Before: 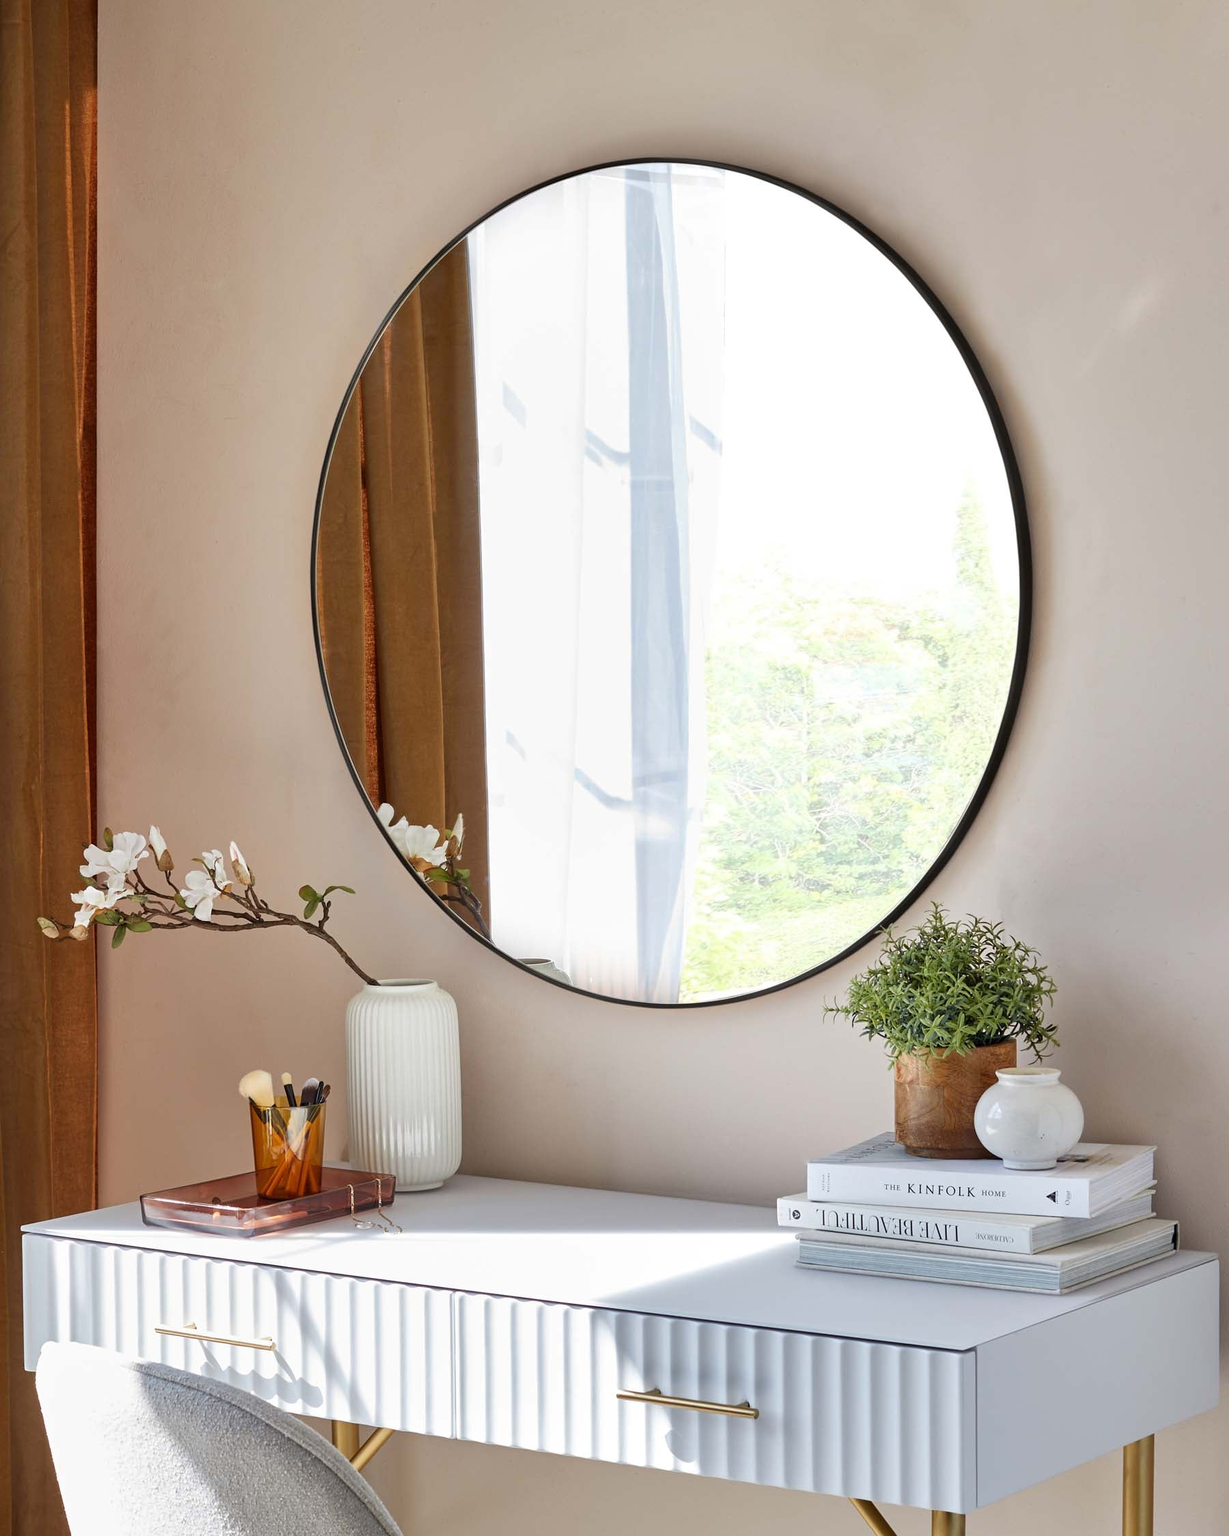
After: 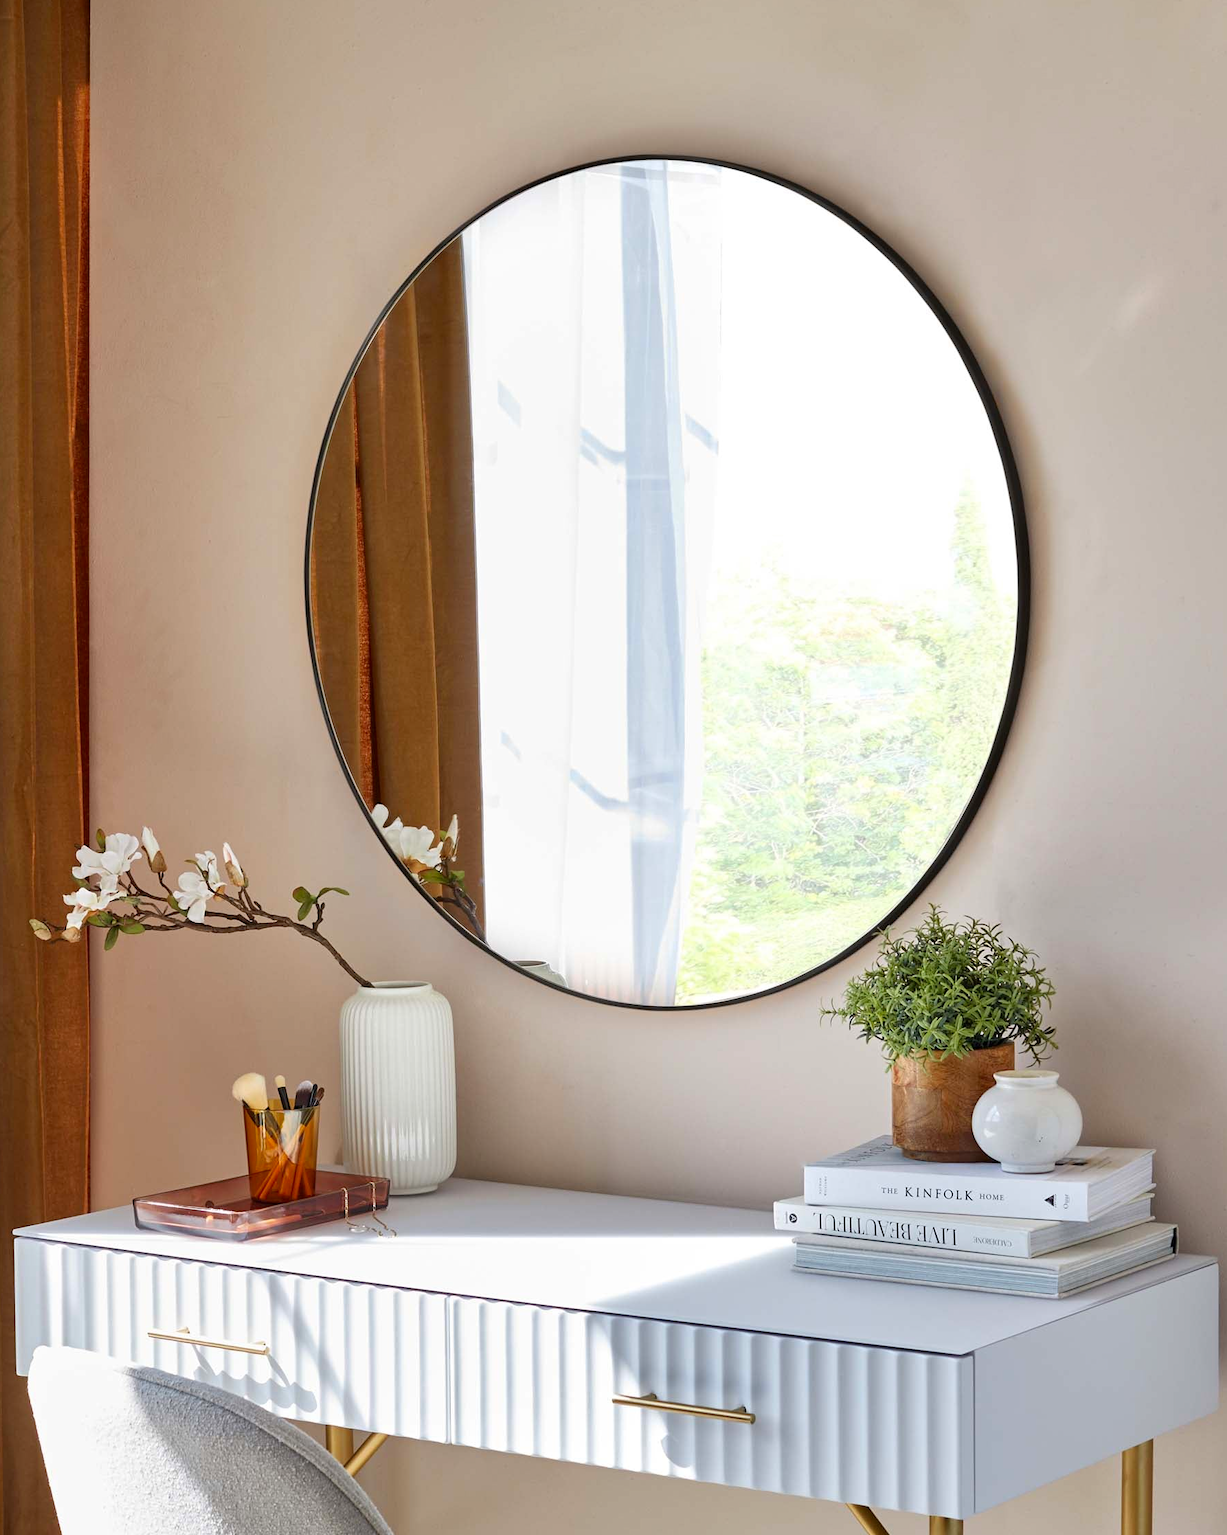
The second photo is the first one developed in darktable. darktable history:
crop and rotate: left 0.686%, top 0.268%, bottom 0.34%
contrast brightness saturation: contrast 0.044, saturation 0.151
